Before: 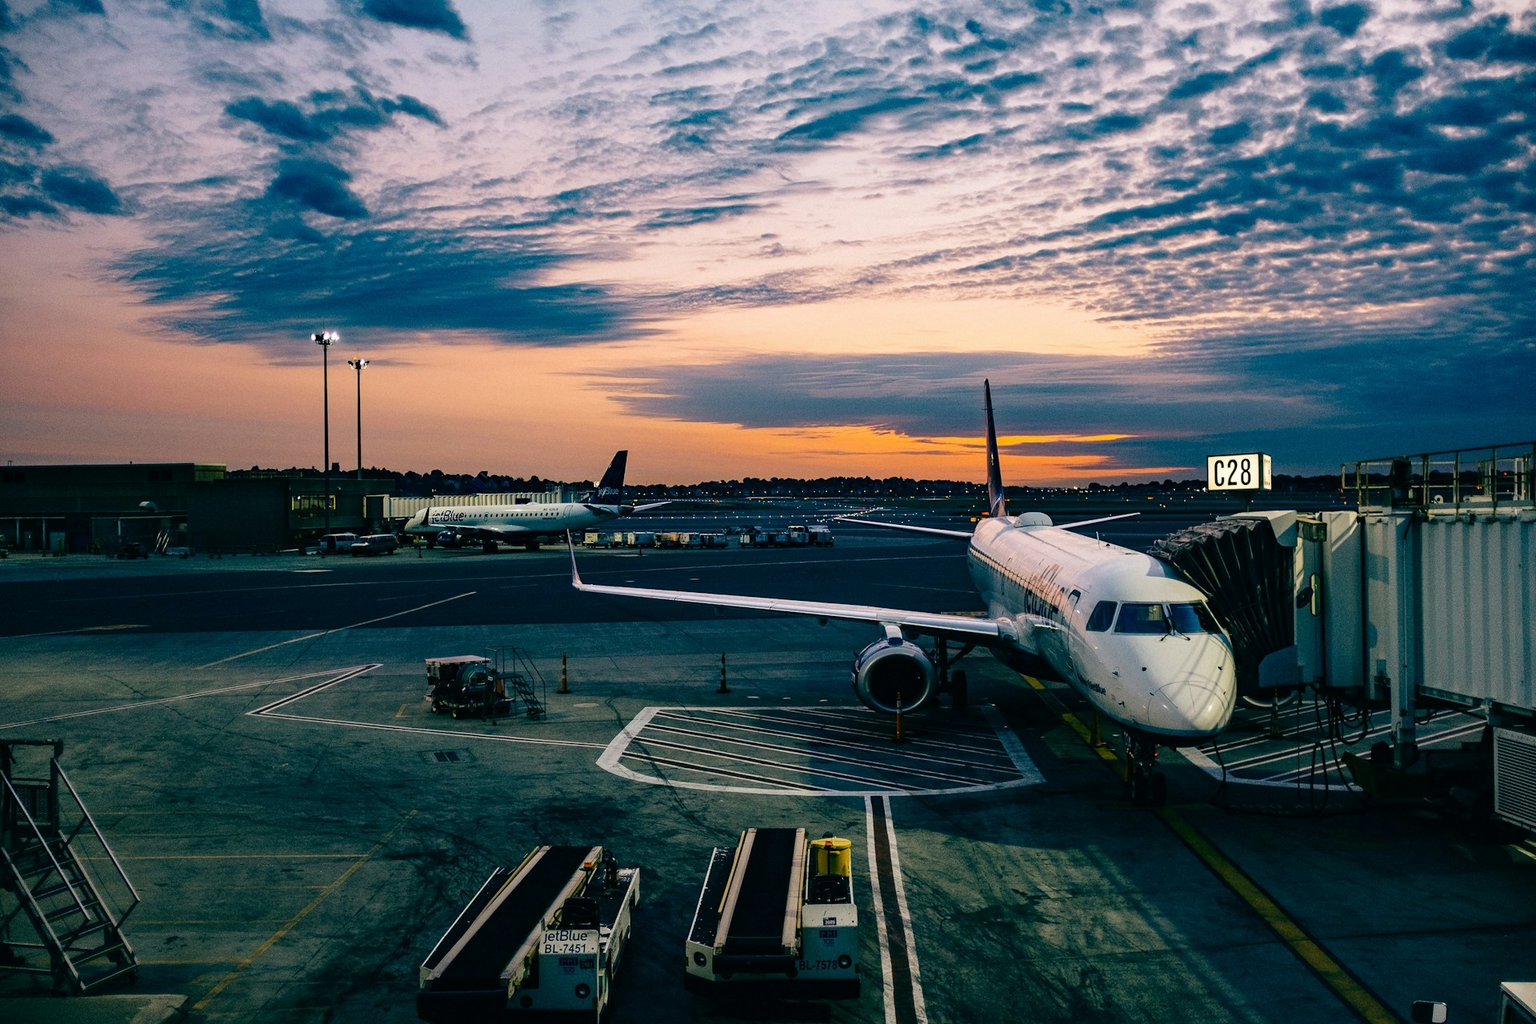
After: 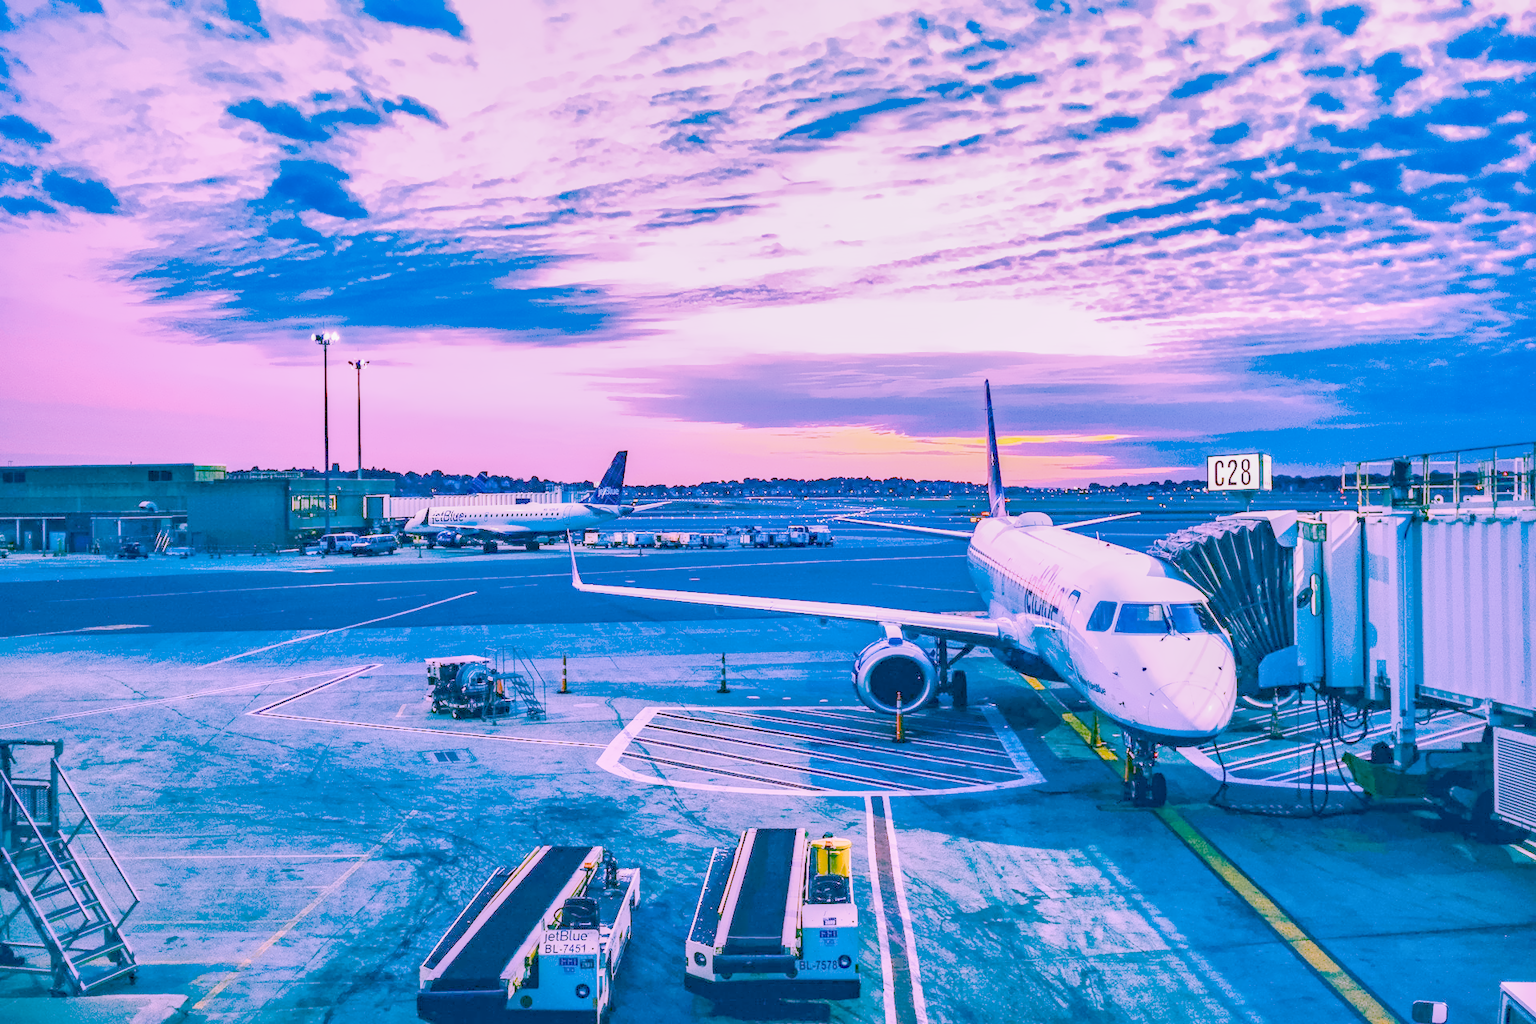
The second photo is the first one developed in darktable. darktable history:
raw chromatic aberrations: on, module defaults
color balance rgb: perceptual saturation grading › global saturation 25%, global vibrance 20%
highlight reconstruction: method reconstruct color, iterations 1, diameter of reconstruction 64 px
hot pixels: on, module defaults
lens correction: scale 1.01, crop 1, focal 85, aperture 2.8, distance 2.07, camera "Canon EOS RP", lens "Canon RF 85mm F2 MACRO IS STM"
tone equalizer "mask blending: all purposes": on, module defaults
exposure: black level correction 0.001, exposure 1.129 EV, compensate exposure bias true, compensate highlight preservation false
denoise (profiled): patch size 2, preserve shadows 1.05, bias correction -0.266, scattering 0.232, a [-1, 0, 0], b [0, 0, 0], compensate highlight preservation false
raw denoise: x [[0, 0.25, 0.5, 0.75, 1] ×4]
haze removal: compatibility mode true, adaptive false
white balance: red 1.486, blue 2.207
filmic rgb: black relative exposure -16 EV, white relative exposure 4.97 EV, hardness 6.25
shadows and highlights: on, module defaults
local contrast: highlights 25%, detail 130%
